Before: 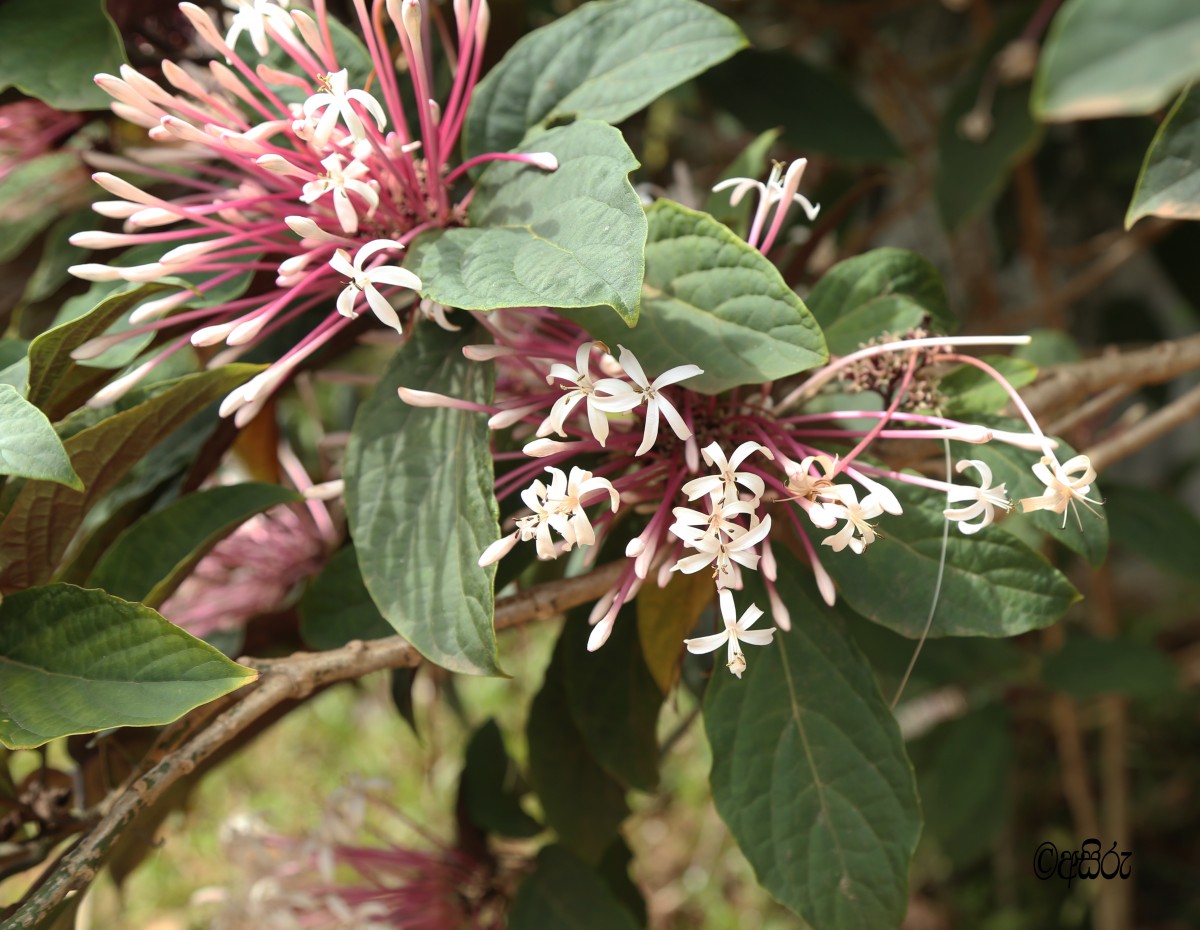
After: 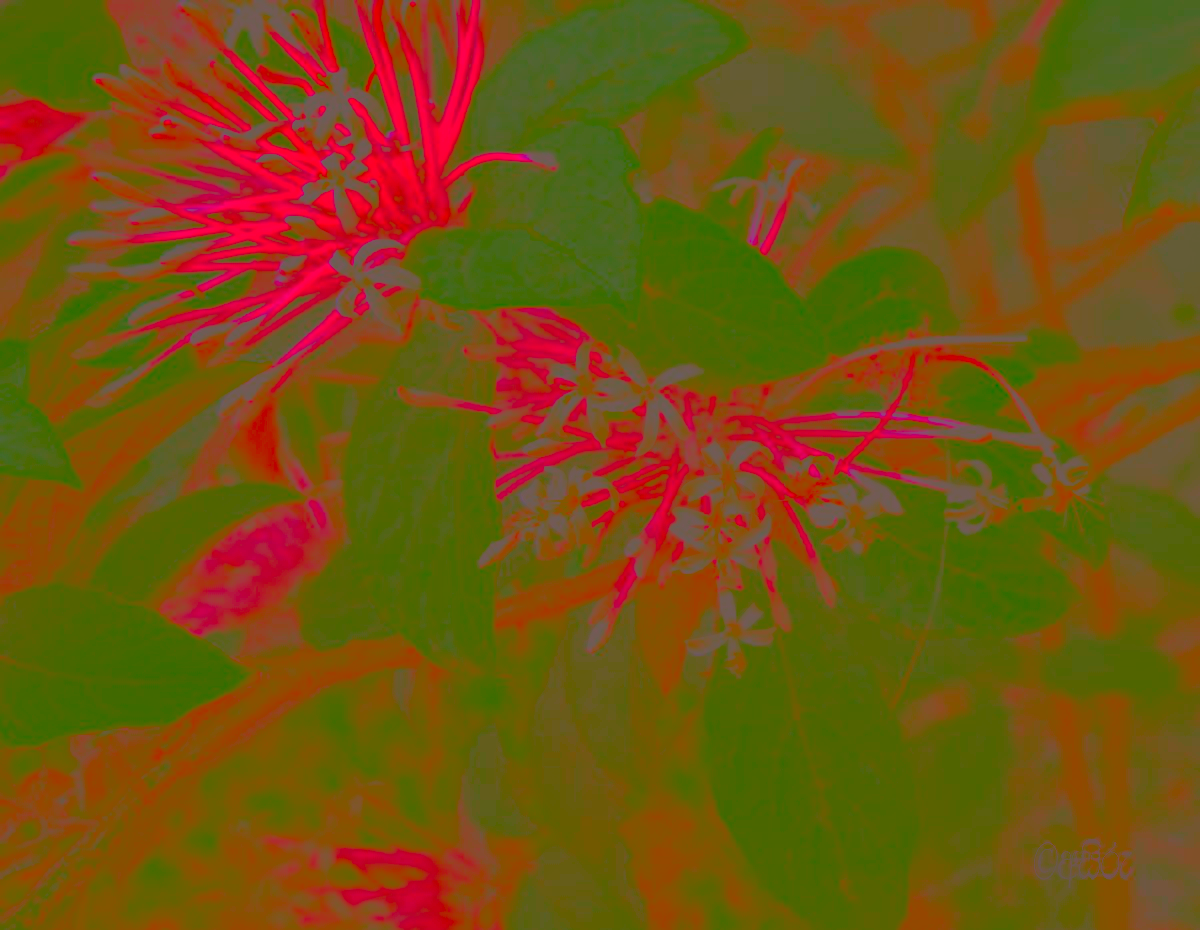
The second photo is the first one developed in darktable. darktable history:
color correction: highlights a* 20.85, highlights b* 19.3
tone equalizer: edges refinement/feathering 500, mask exposure compensation -1.57 EV, preserve details no
contrast brightness saturation: contrast -0.987, brightness -0.167, saturation 0.766
exposure: black level correction 0.002, exposure 1.306 EV, compensate highlight preservation false
